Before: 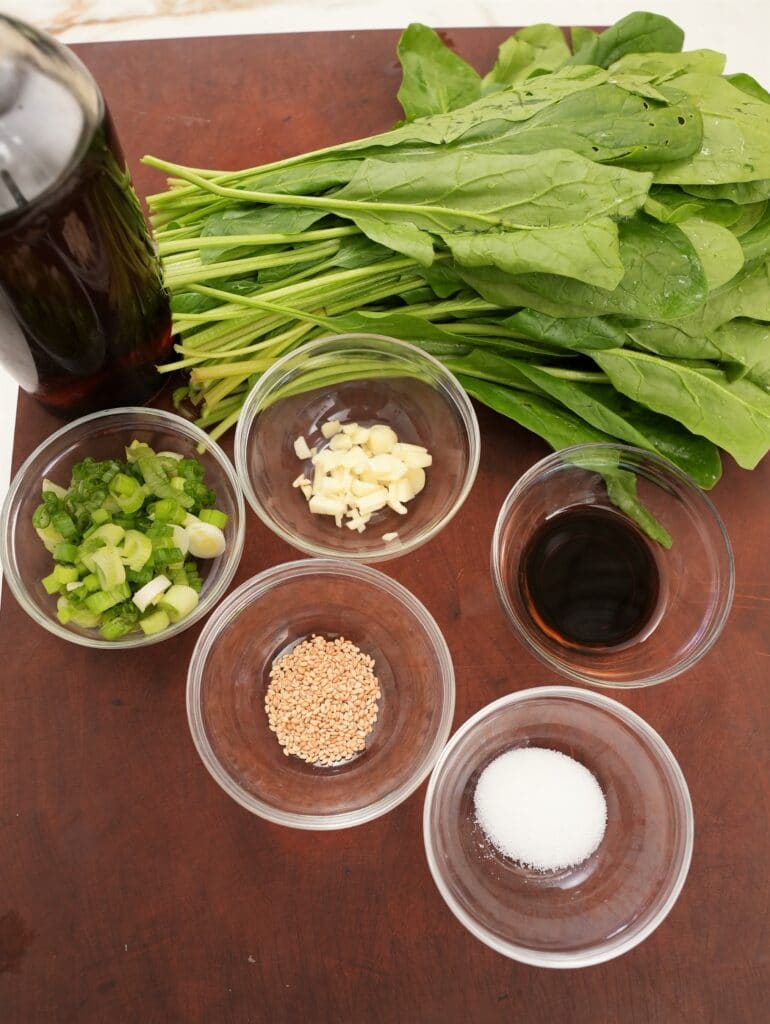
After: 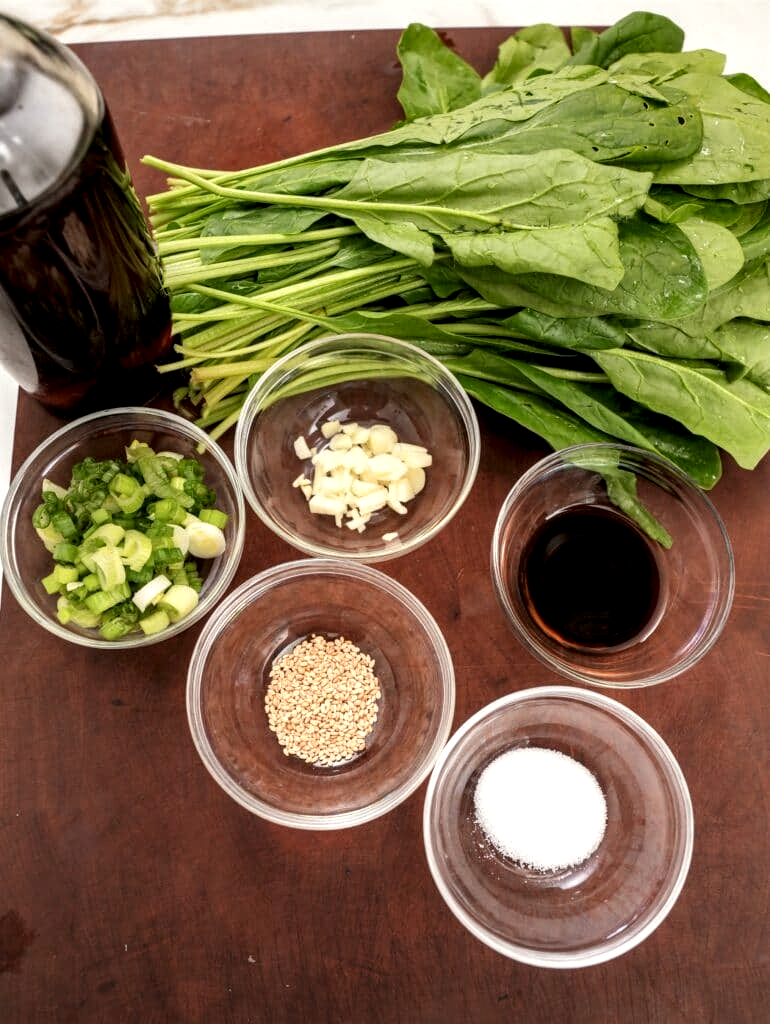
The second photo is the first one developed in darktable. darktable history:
local contrast: highlights 22%, shadows 71%, detail 170%
